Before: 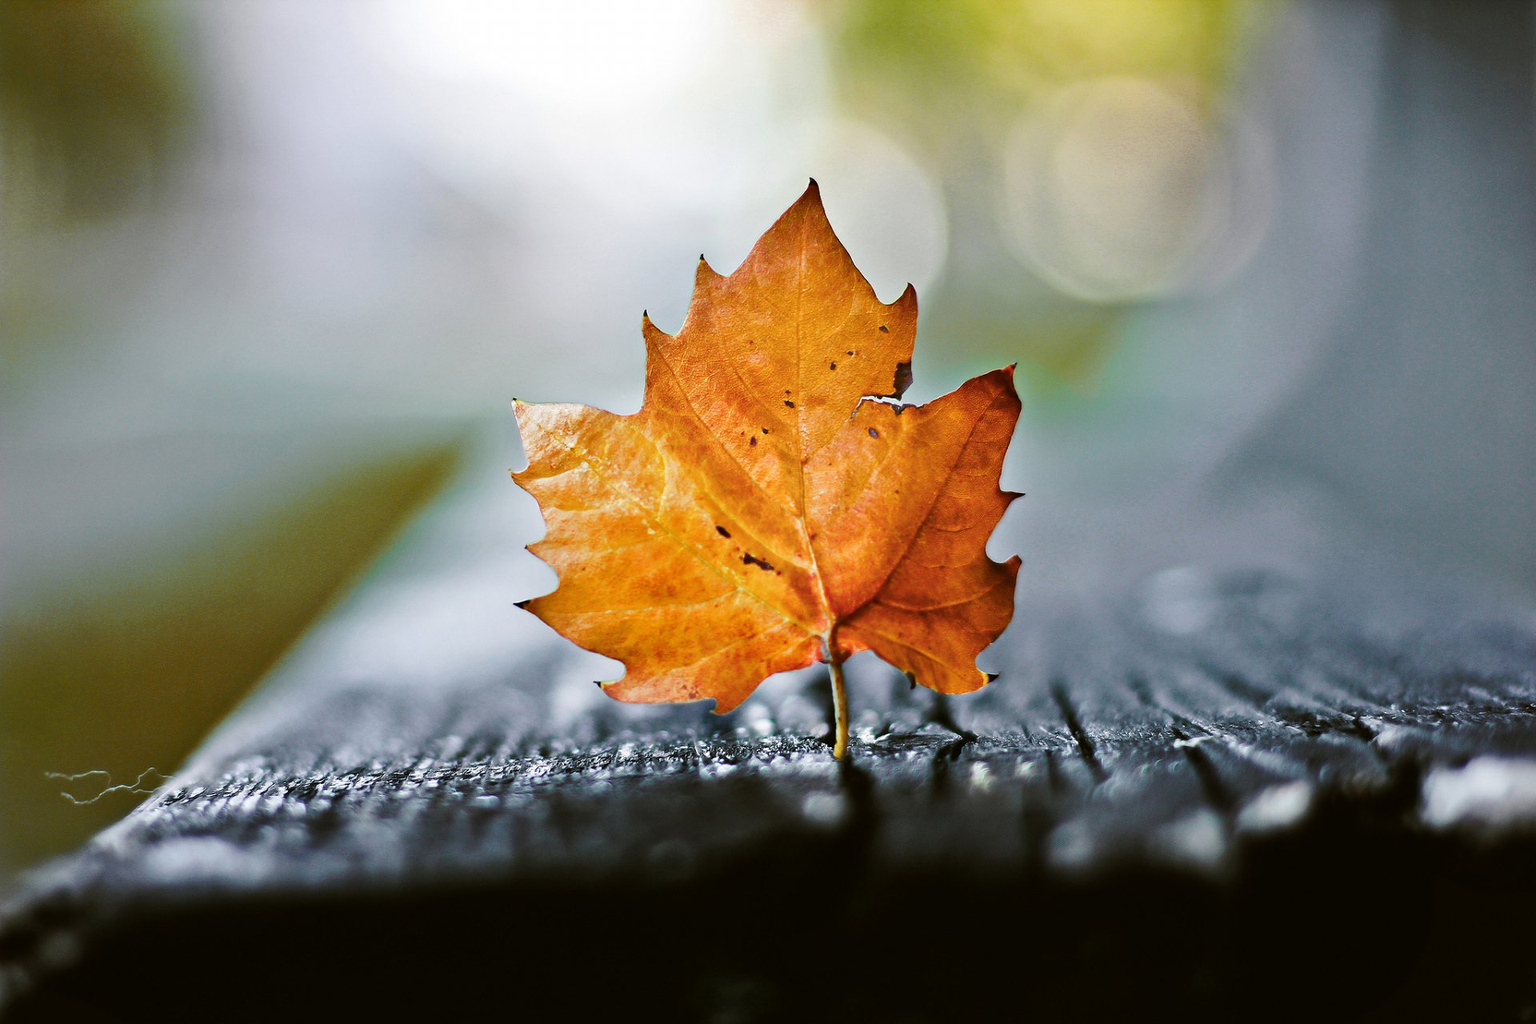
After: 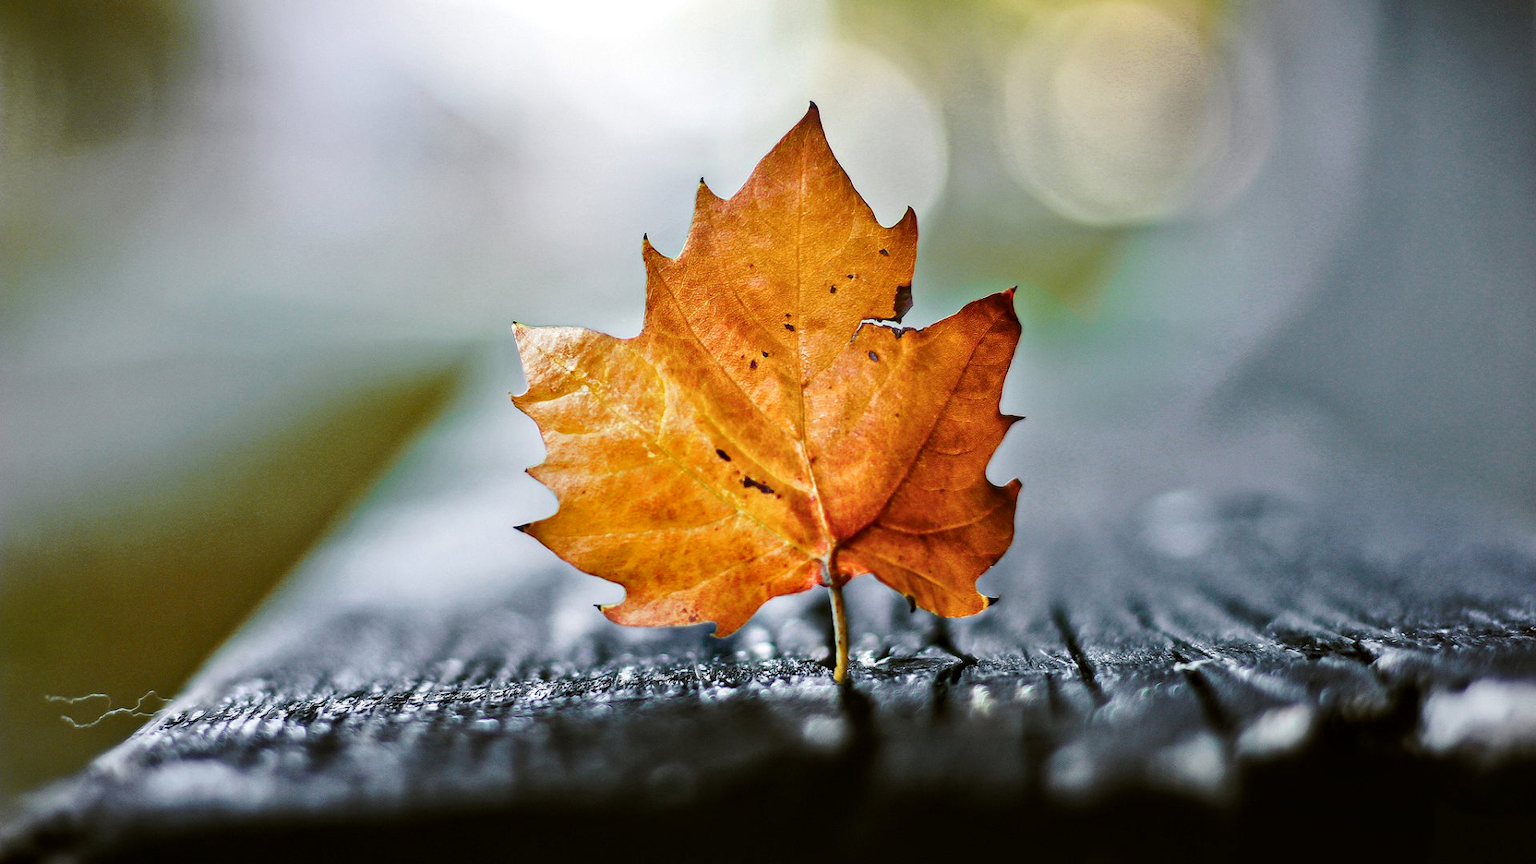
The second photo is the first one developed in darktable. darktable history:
local contrast: on, module defaults
vignetting: fall-off start 97.62%, fall-off radius 99.59%, brightness -0.394, saturation 0.007, width/height ratio 1.37
crop: top 7.576%, bottom 7.911%
